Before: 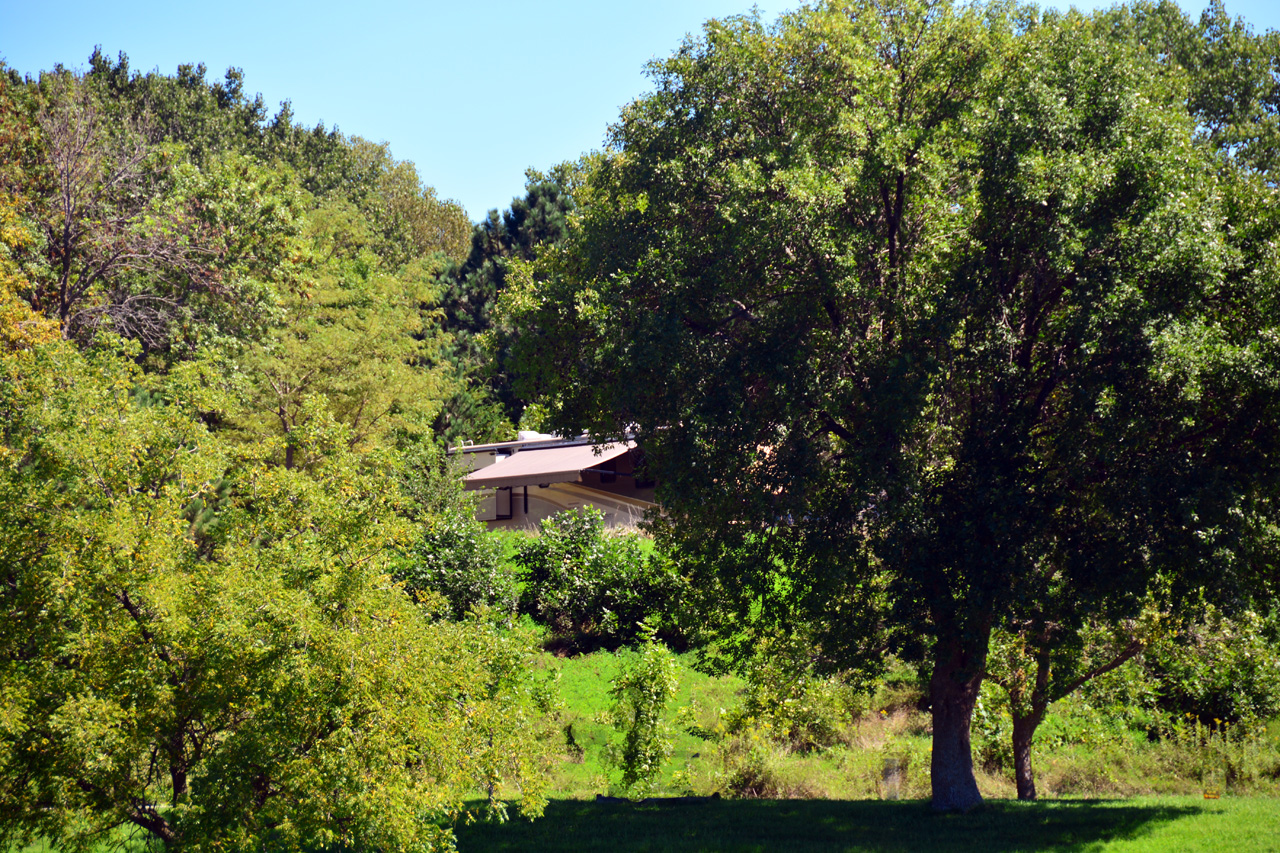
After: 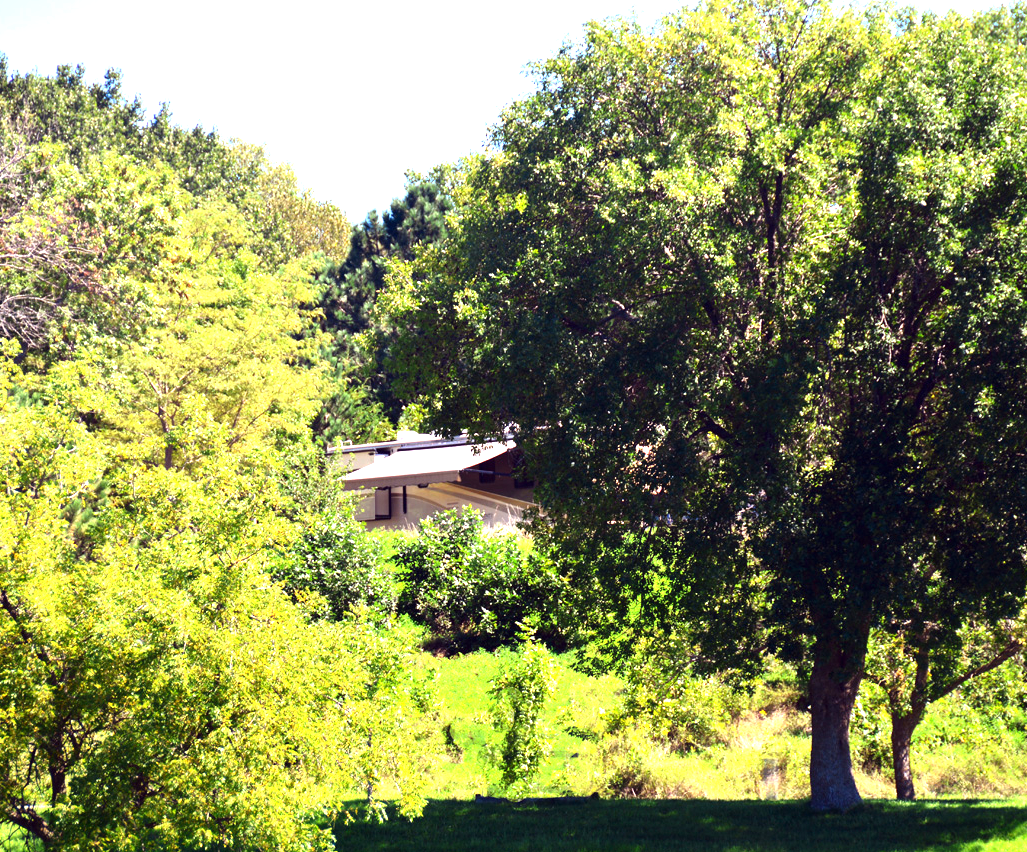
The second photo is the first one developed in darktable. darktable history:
crop and rotate: left 9.51%, right 10.243%
tone equalizer: -8 EV -0.445 EV, -7 EV -0.377 EV, -6 EV -0.344 EV, -5 EV -0.197 EV, -3 EV 0.226 EV, -2 EV 0.335 EV, -1 EV 0.375 EV, +0 EV 0.39 EV, mask exposure compensation -0.503 EV
exposure: black level correction 0, exposure 1 EV, compensate exposure bias true, compensate highlight preservation false
